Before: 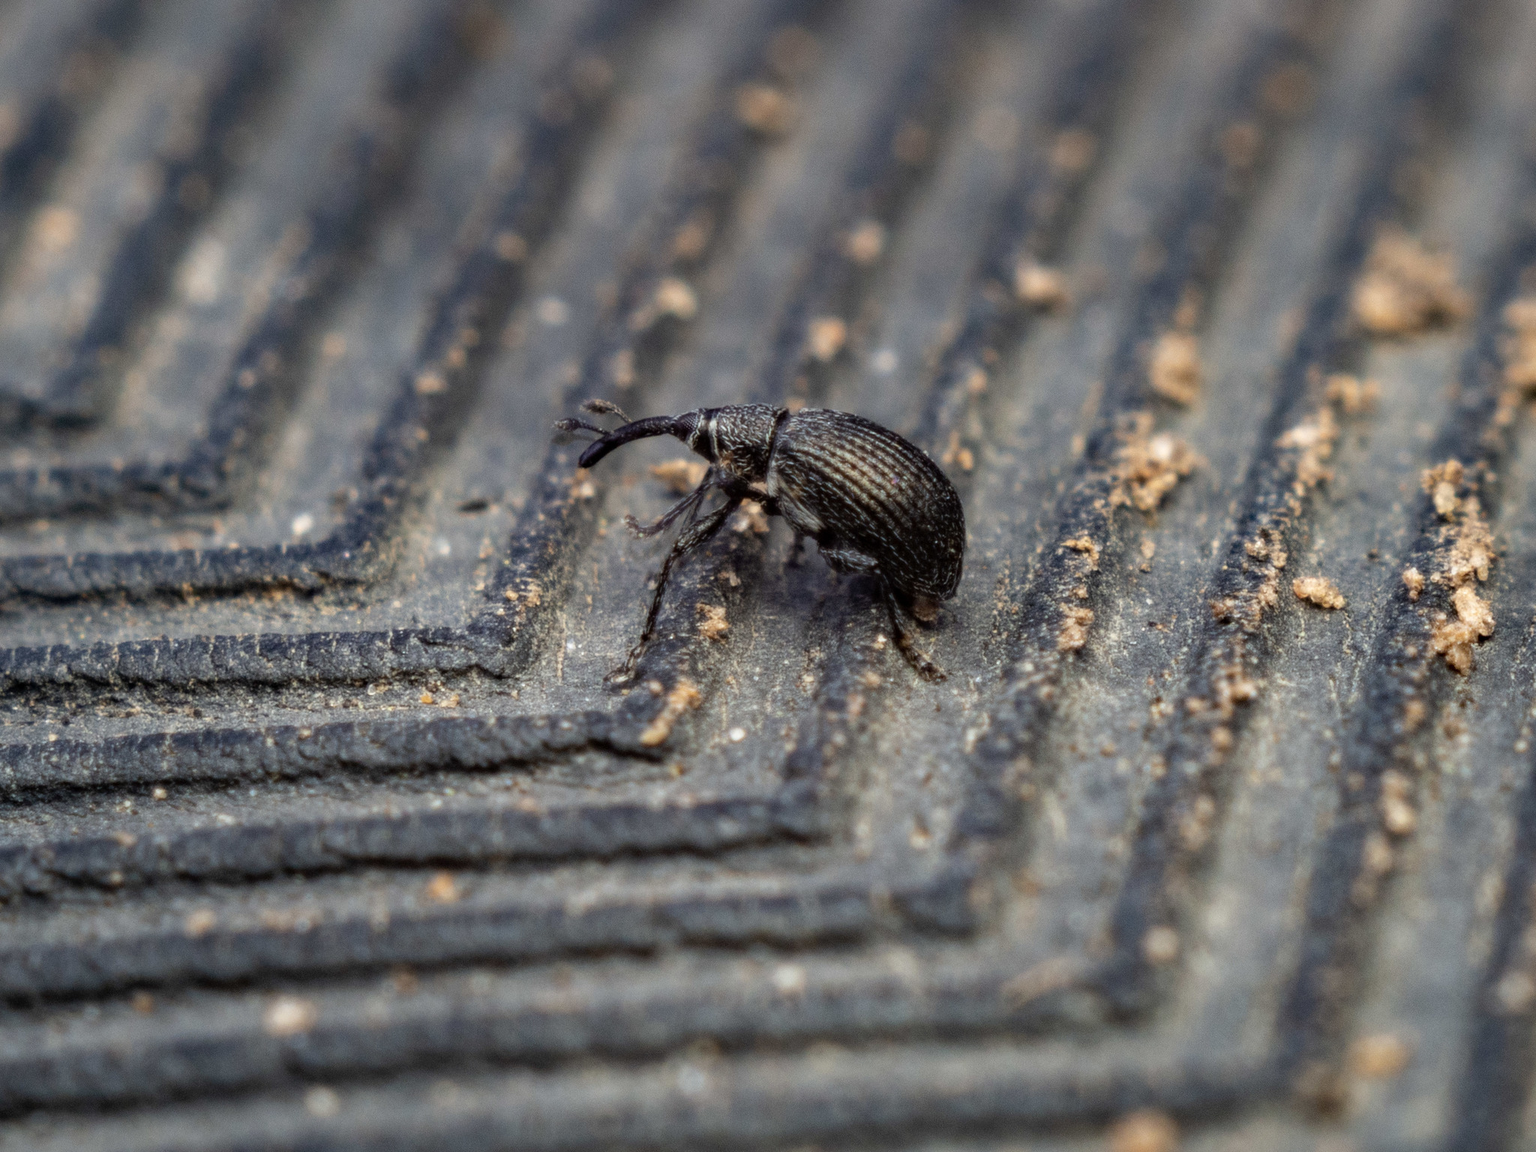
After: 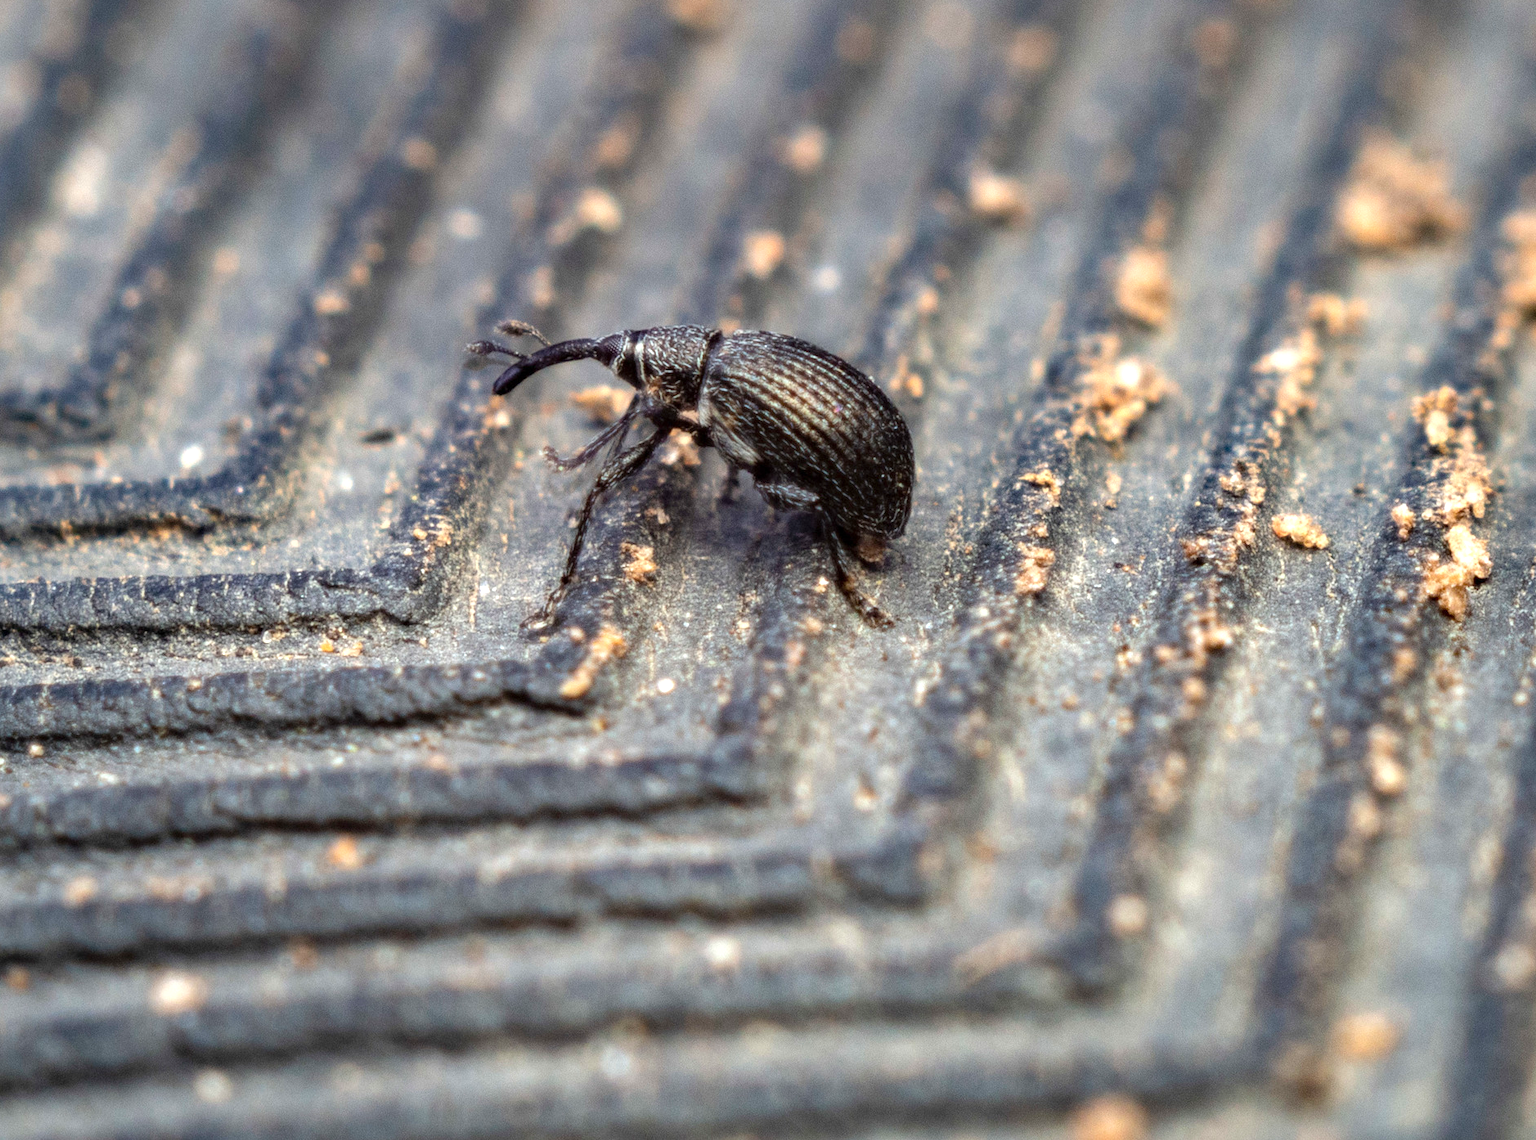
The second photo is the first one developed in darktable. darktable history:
exposure: exposure 0.77 EV, compensate highlight preservation false
crop and rotate: left 8.262%, top 9.226%
